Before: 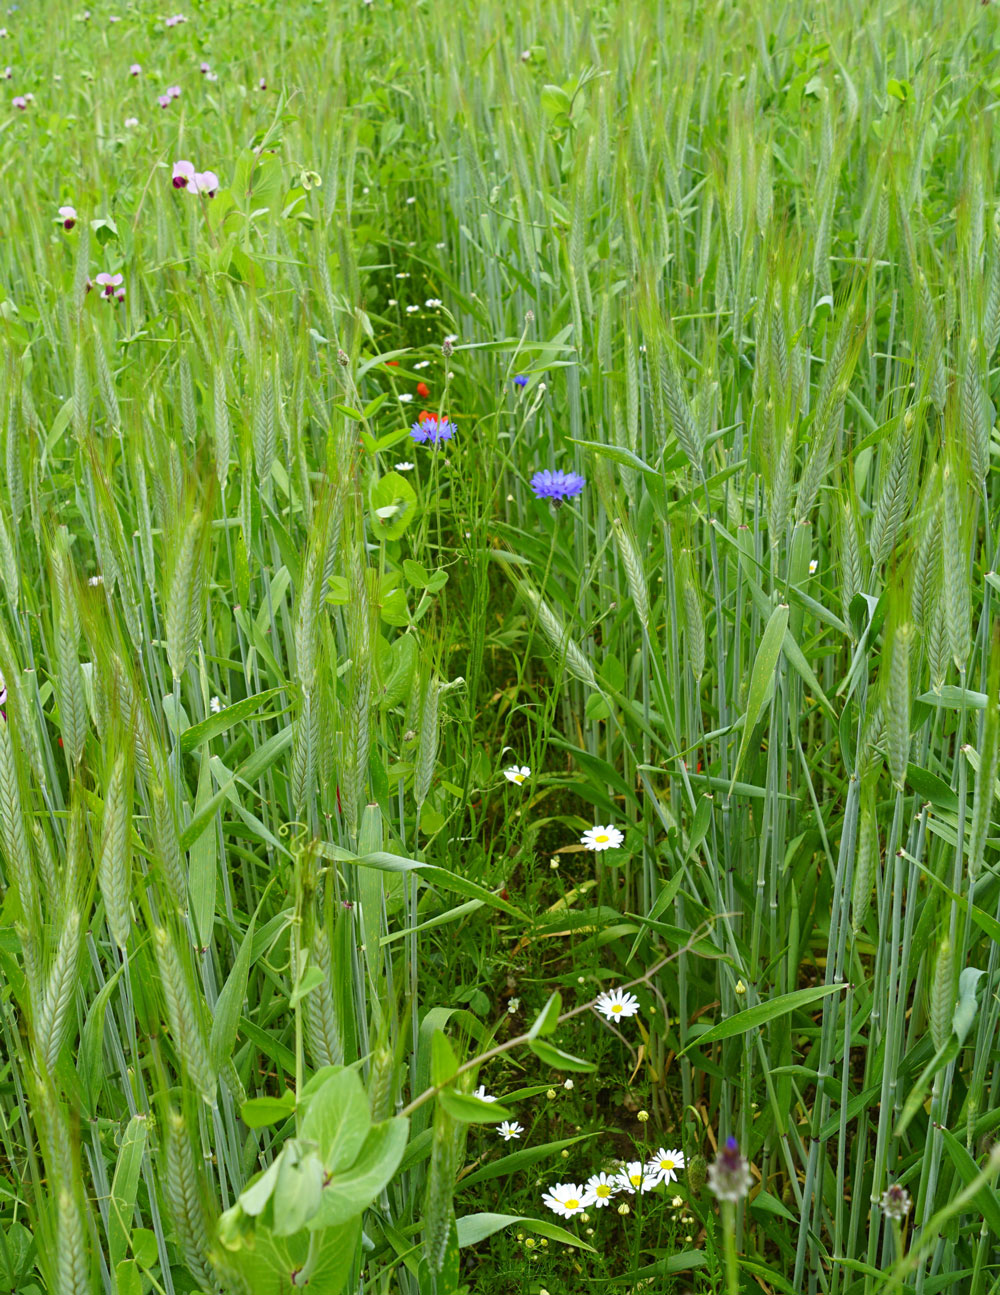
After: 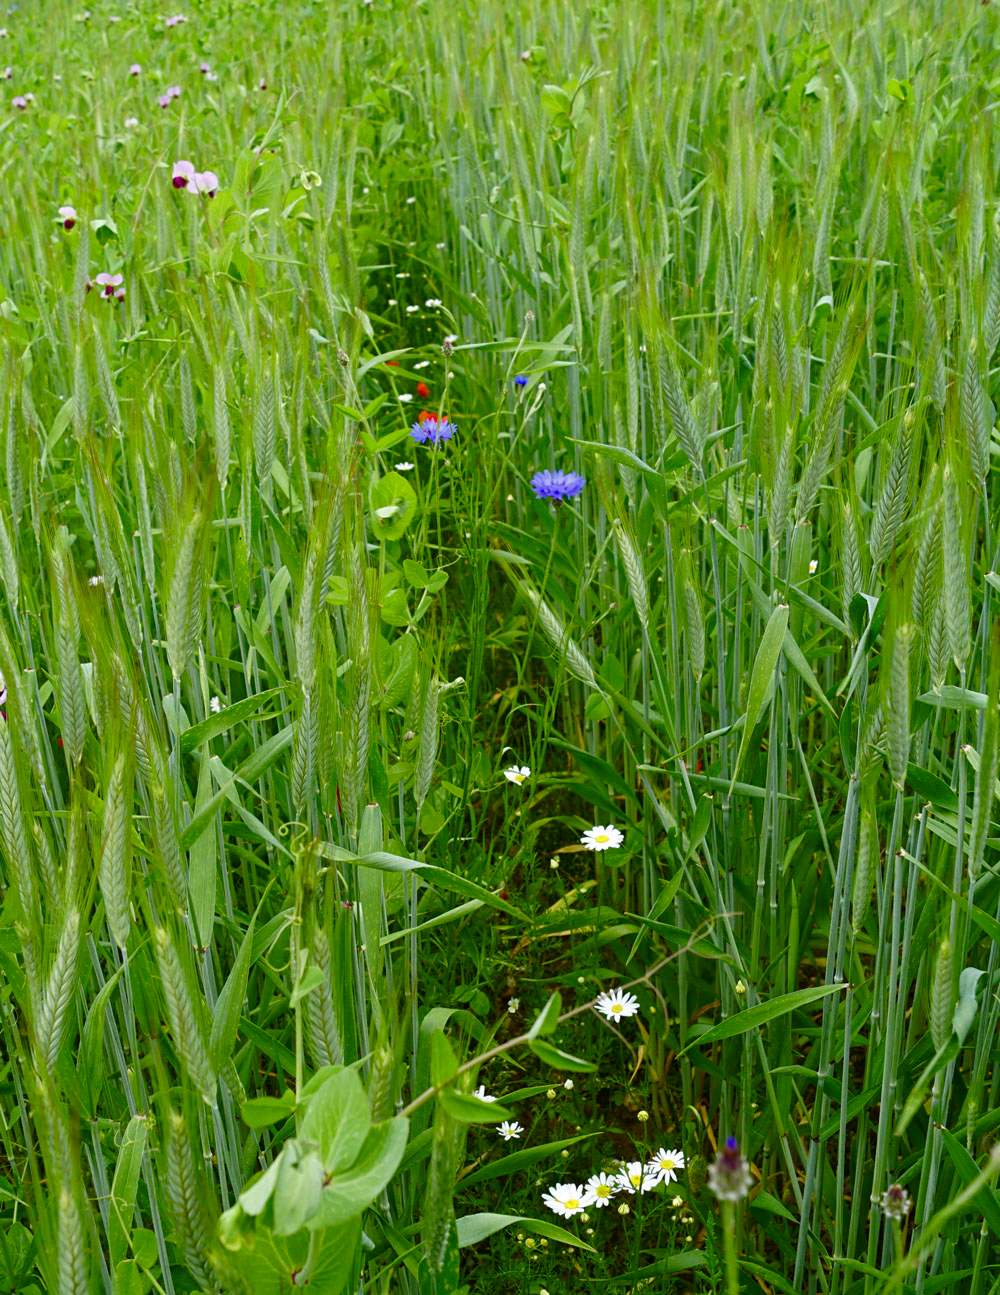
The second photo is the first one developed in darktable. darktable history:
color balance rgb: perceptual saturation grading › global saturation 20%, perceptual saturation grading › highlights -25%, perceptual saturation grading › shadows 25%
contrast brightness saturation: brightness -0.09
